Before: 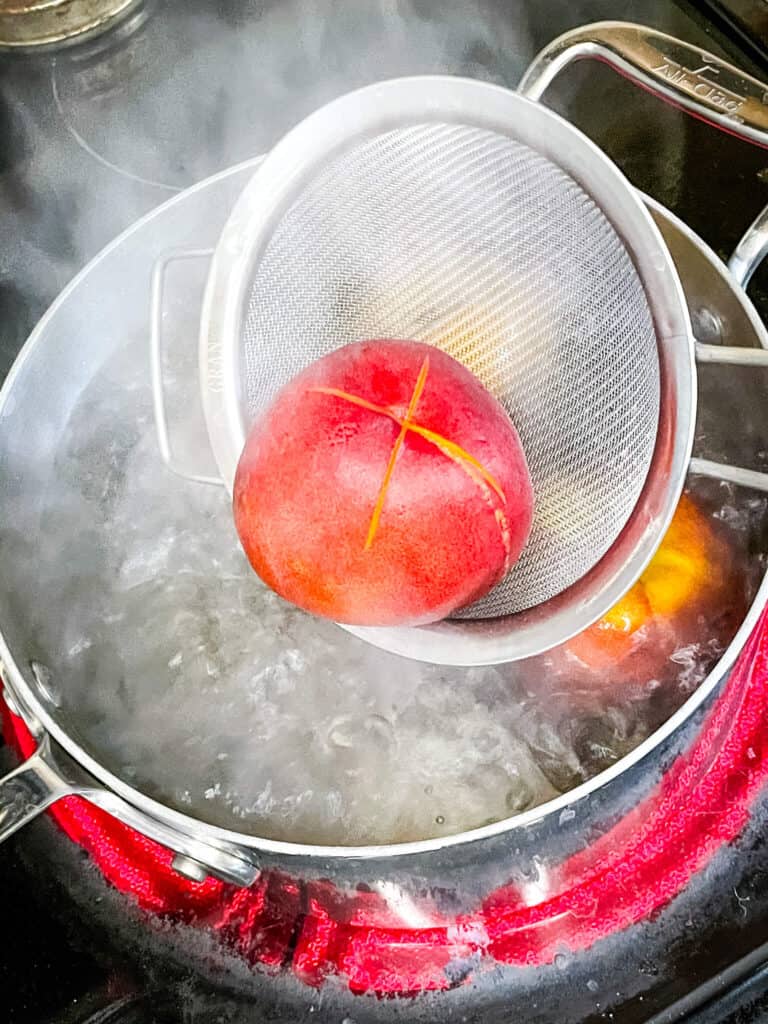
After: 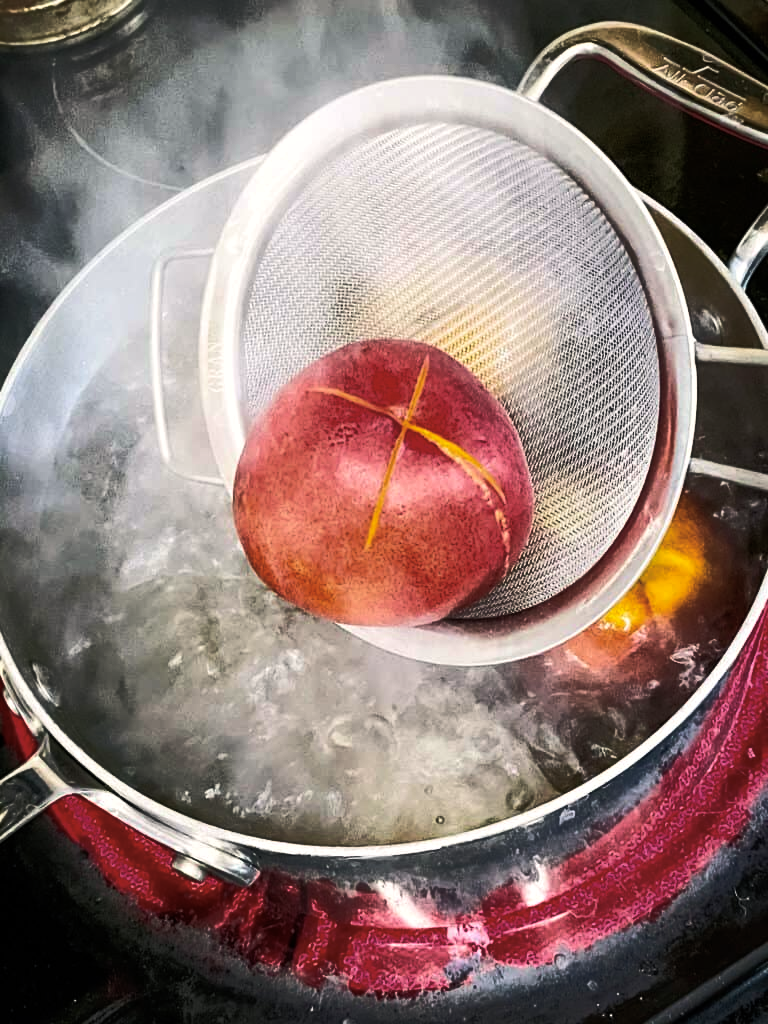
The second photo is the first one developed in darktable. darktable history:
velvia: on, module defaults
color balance rgb: shadows lift › chroma 2.03%, shadows lift › hue 249.63°, highlights gain › chroma 1.022%, highlights gain › hue 60.18°, perceptual saturation grading › global saturation 0.397%, perceptual brilliance grading › highlights 1.561%, perceptual brilliance grading › mid-tones -50.232%, perceptual brilliance grading › shadows -49.978%, global vibrance 20%
tone equalizer: on, module defaults
